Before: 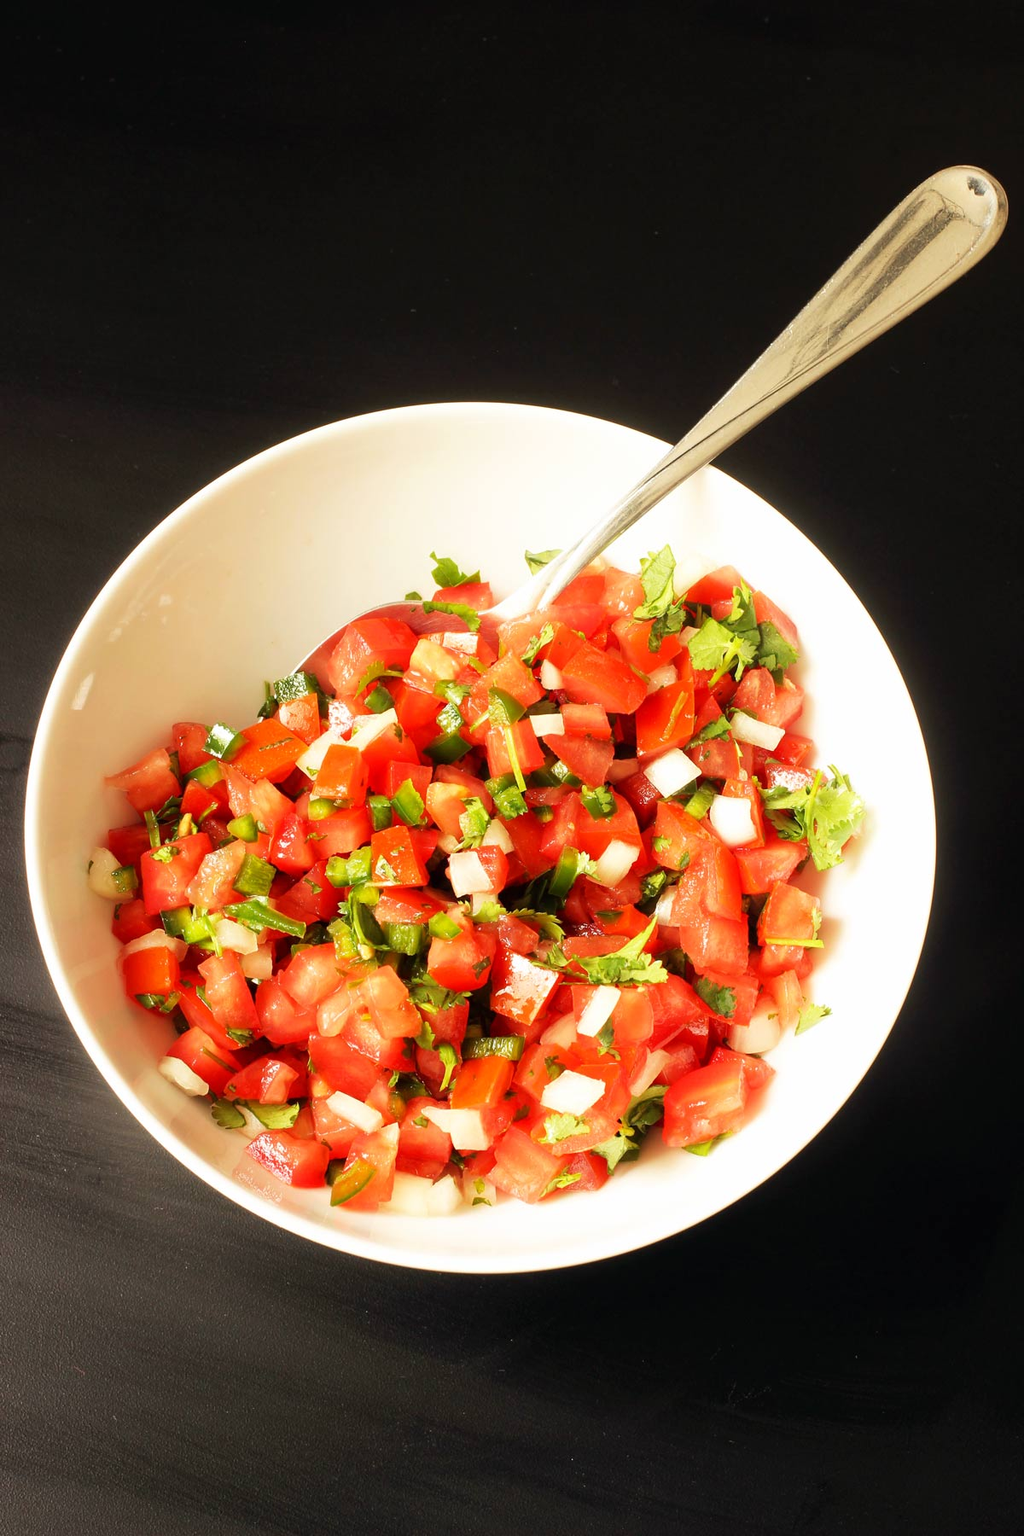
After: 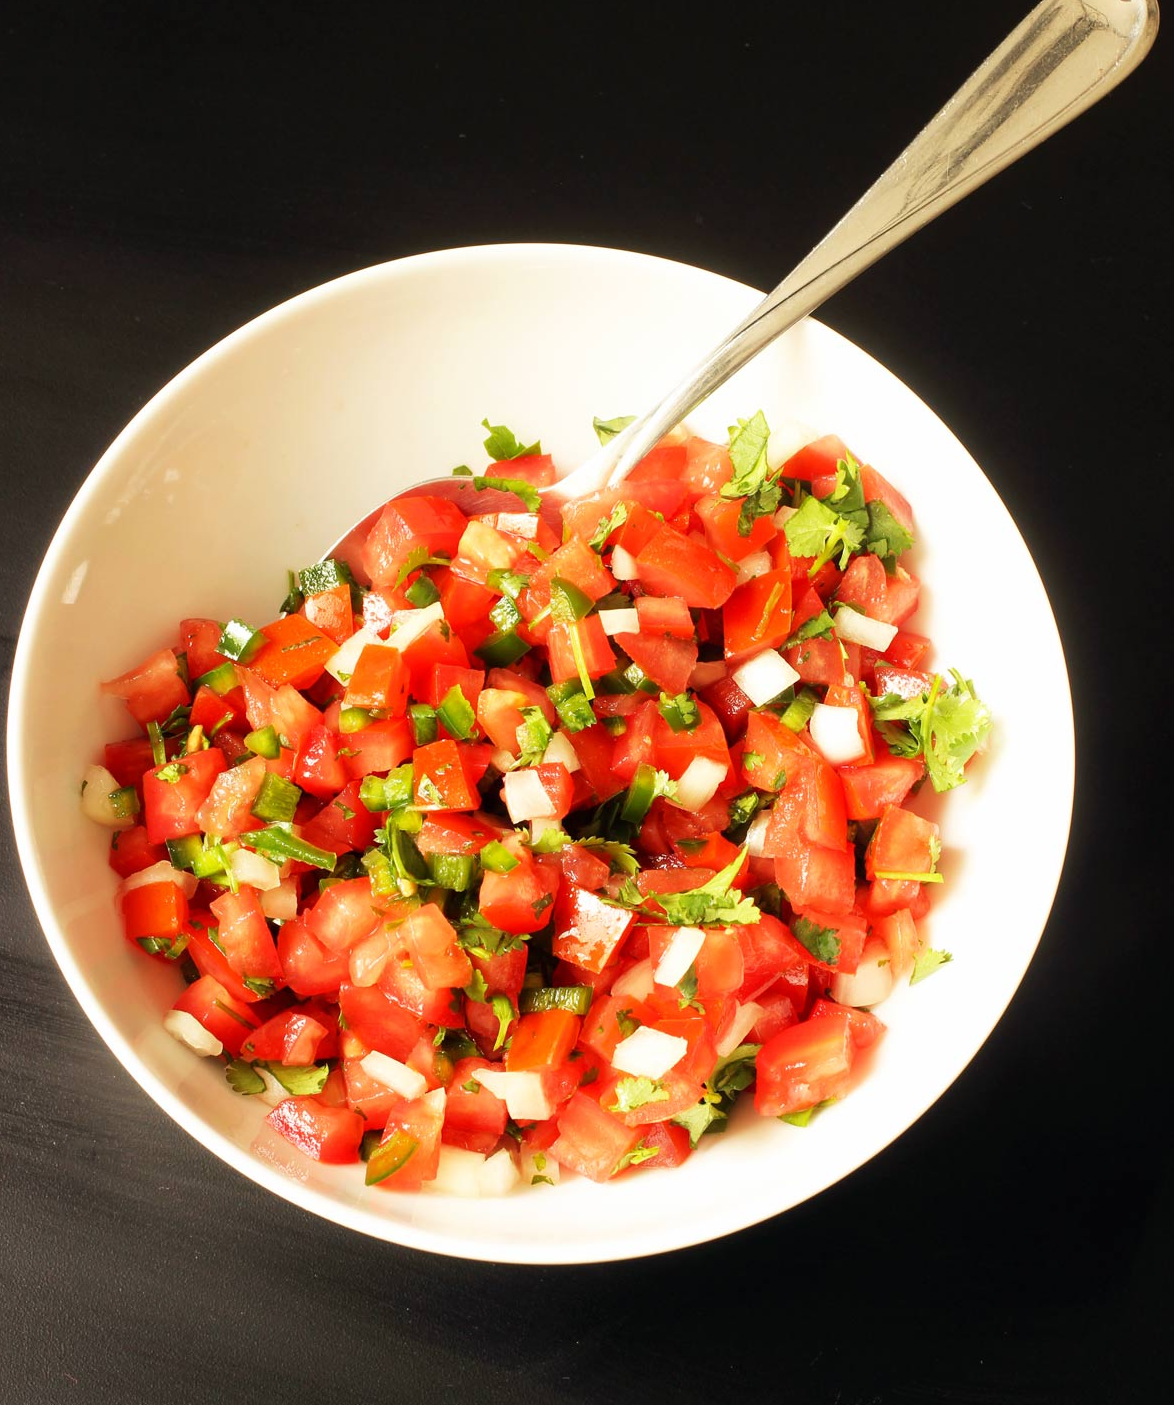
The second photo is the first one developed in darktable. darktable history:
crop and rotate: left 1.875%, top 12.719%, right 0.236%, bottom 9.2%
